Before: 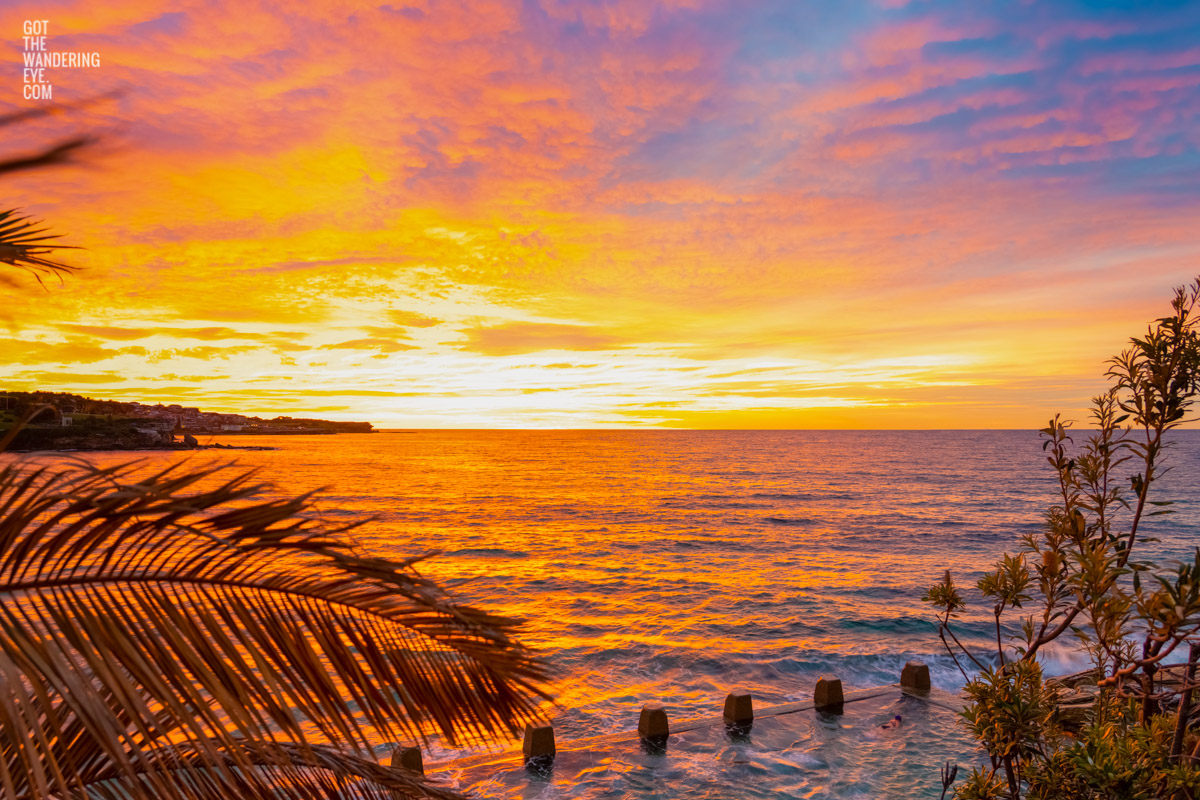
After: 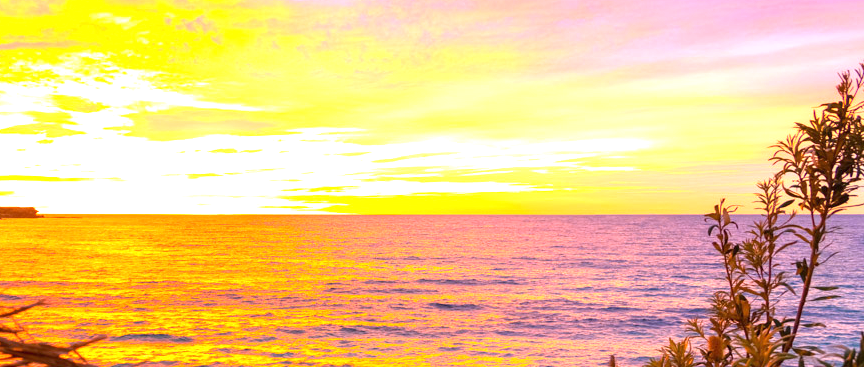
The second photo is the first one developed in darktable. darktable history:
crop and rotate: left 27.938%, top 27.046%, bottom 27.046%
white balance: red 1.042, blue 1.17
exposure: black level correction 0, exposure 1.2 EV, compensate exposure bias true, compensate highlight preservation false
